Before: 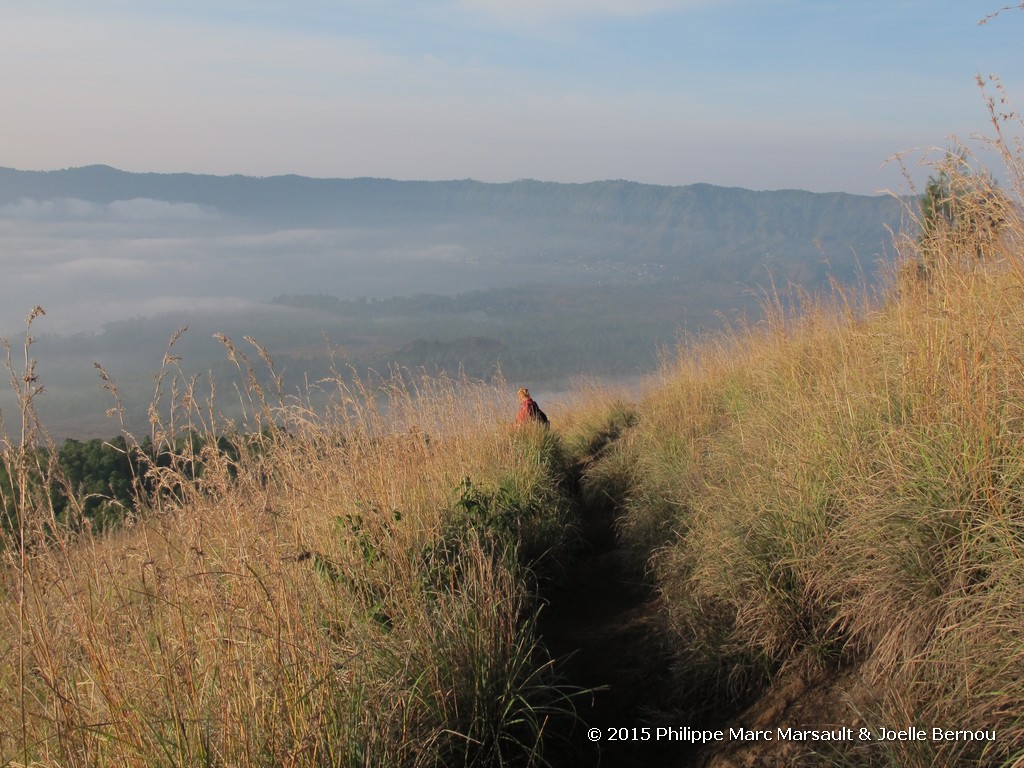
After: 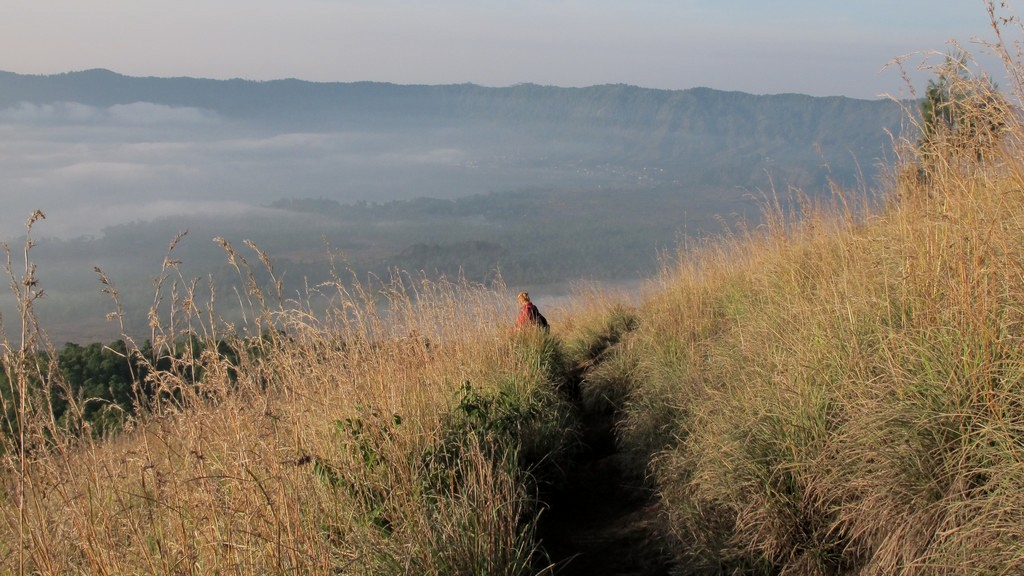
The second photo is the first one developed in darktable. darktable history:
local contrast: on, module defaults
crop and rotate: top 12.5%, bottom 12.5%
